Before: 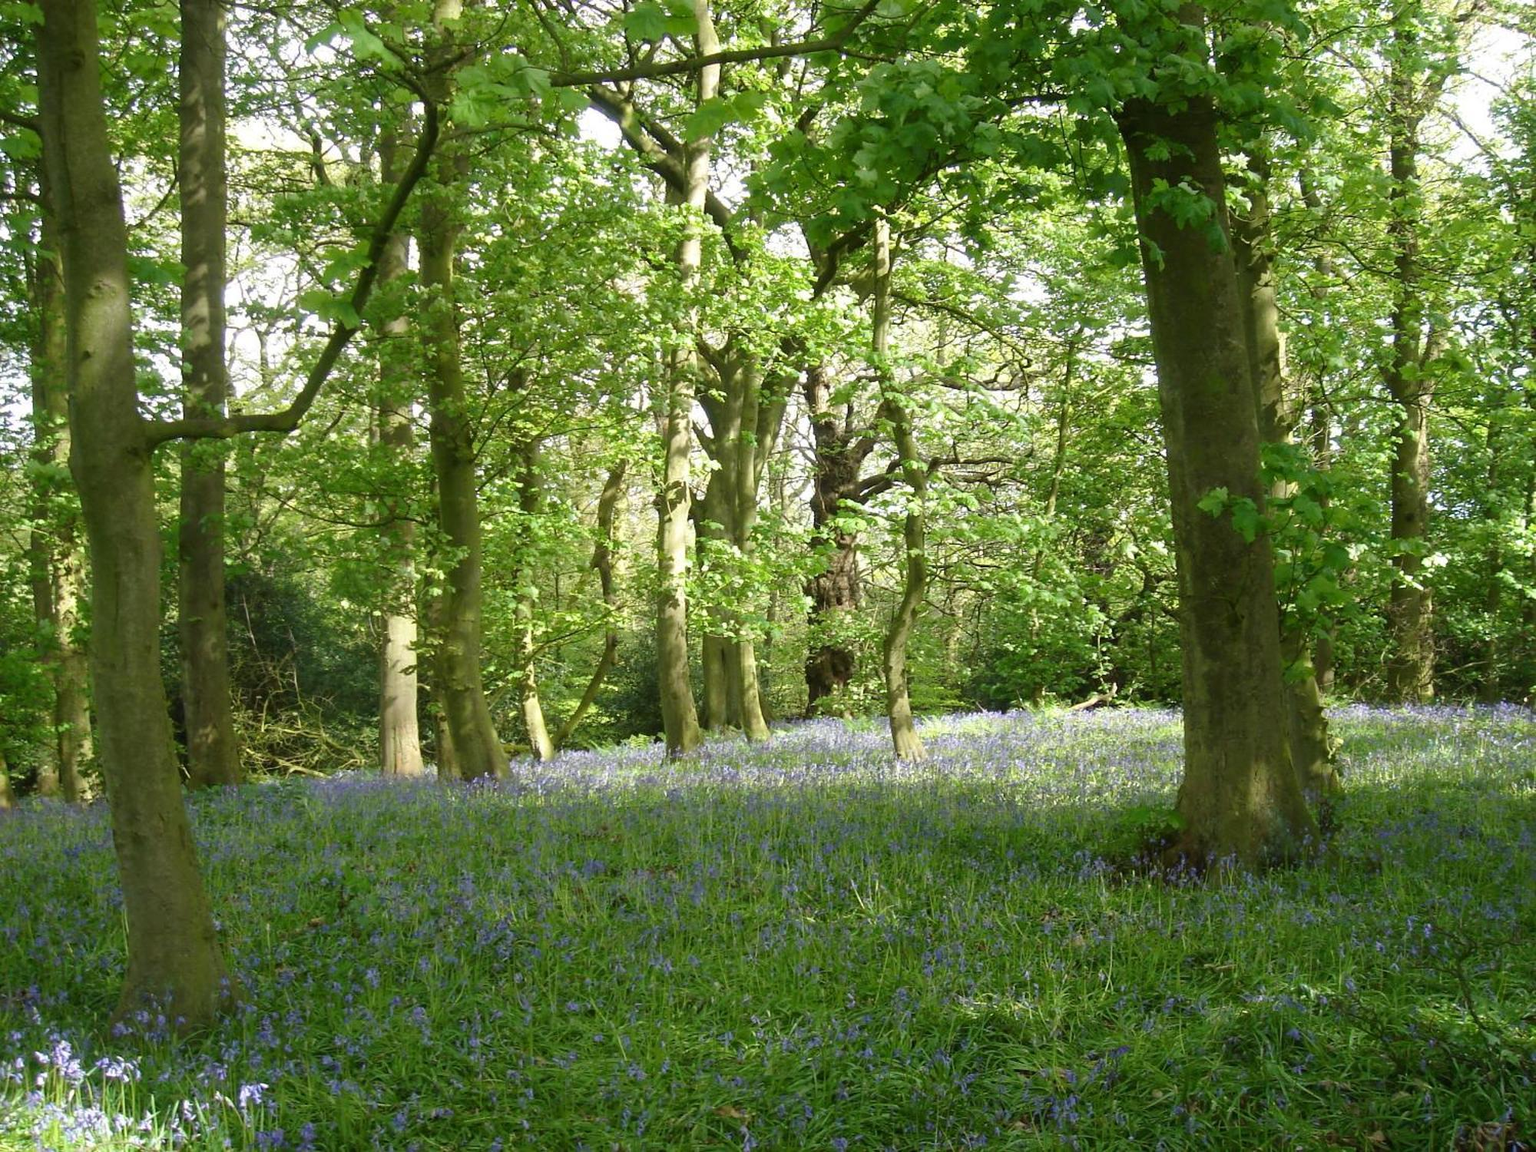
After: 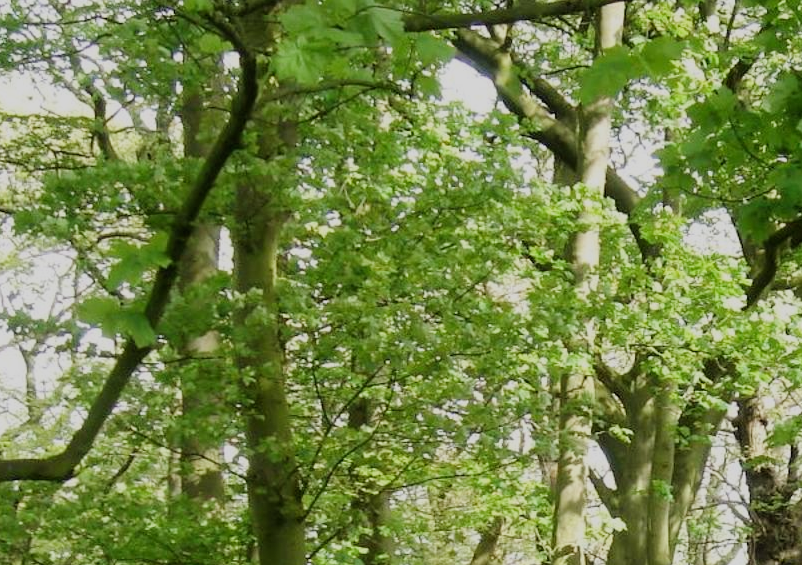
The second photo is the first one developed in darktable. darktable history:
filmic rgb: black relative exposure -7.65 EV, white relative exposure 4.56 EV, hardness 3.61
crop: left 15.666%, top 5.424%, right 44.19%, bottom 56.878%
